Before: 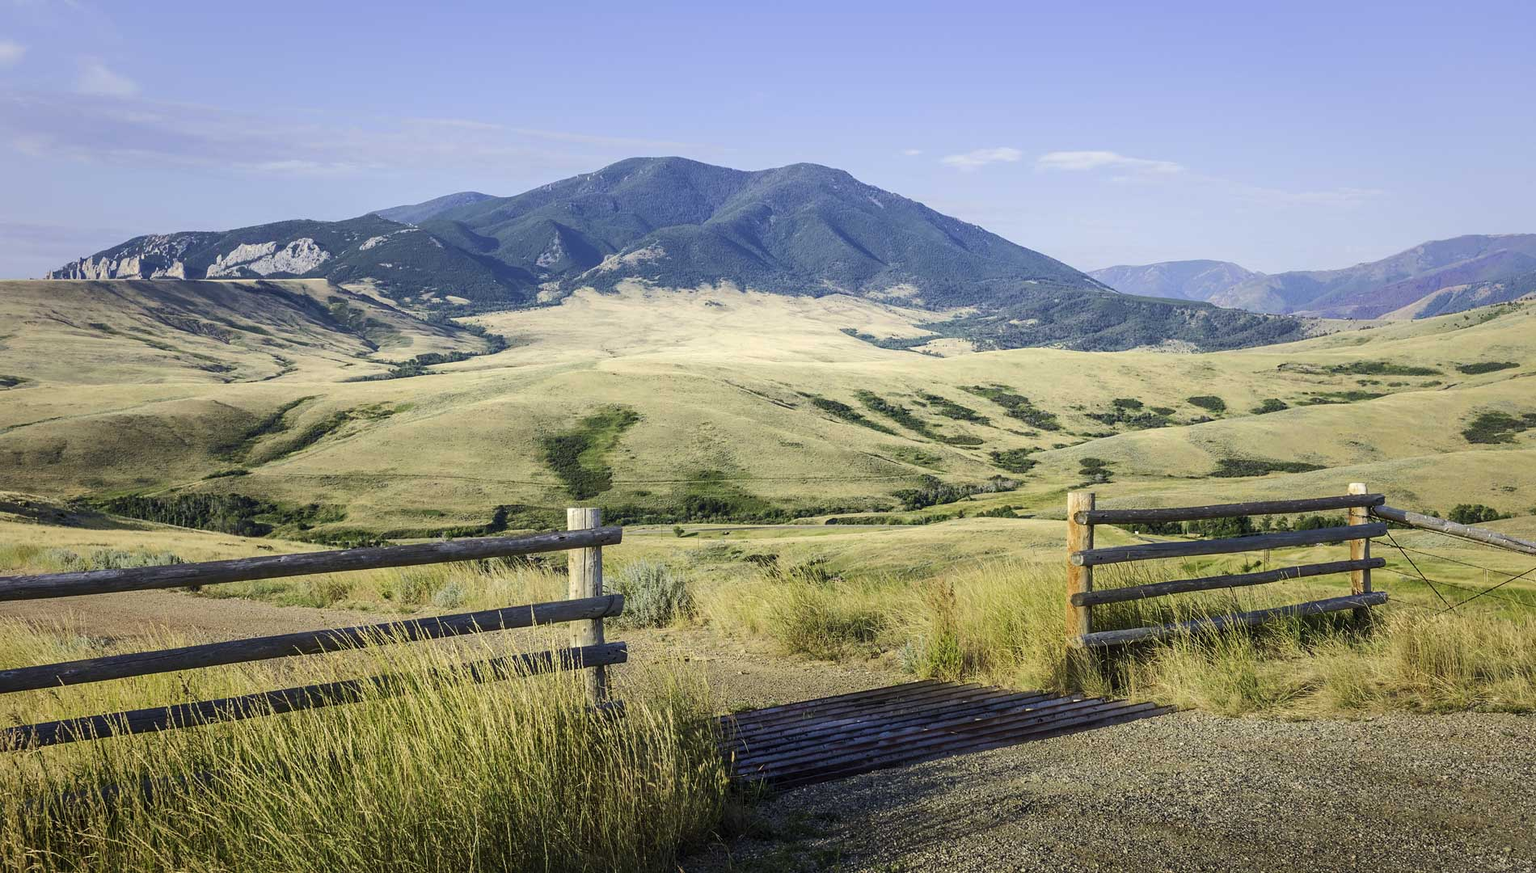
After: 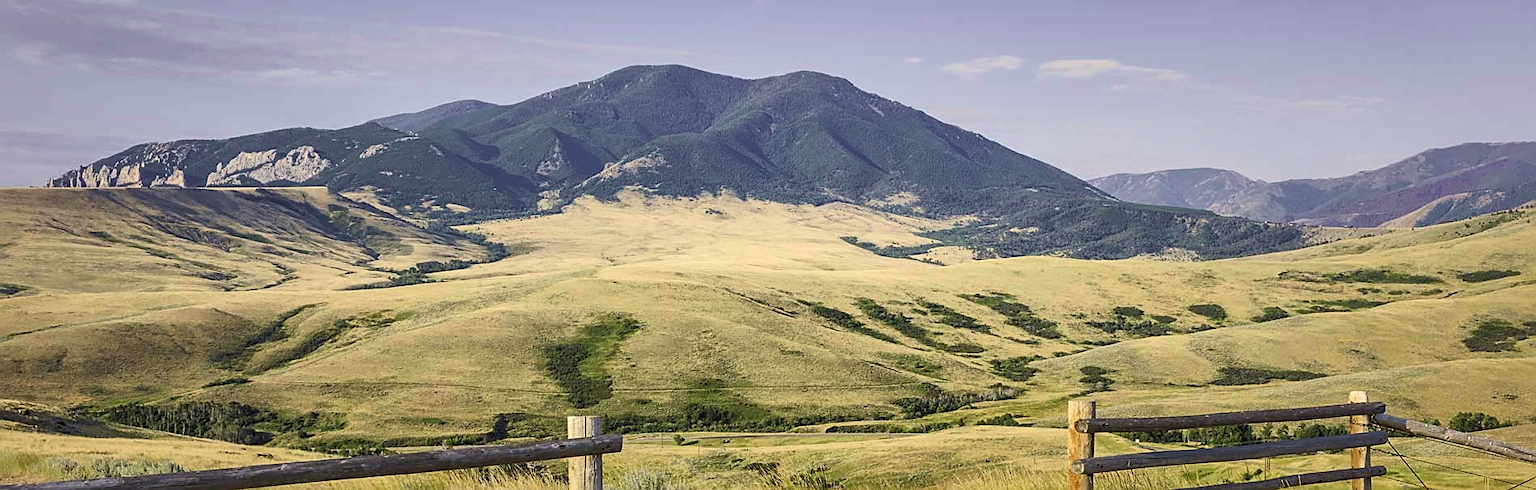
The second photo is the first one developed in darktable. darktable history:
crop and rotate: top 10.605%, bottom 33.274%
tone curve: curves: ch0 [(0.013, 0) (0.061, 0.068) (0.239, 0.256) (0.502, 0.505) (0.683, 0.676) (0.761, 0.773) (0.858, 0.858) (0.987, 0.945)]; ch1 [(0, 0) (0.172, 0.123) (0.304, 0.267) (0.414, 0.395) (0.472, 0.473) (0.502, 0.508) (0.521, 0.528) (0.583, 0.595) (0.654, 0.673) (0.728, 0.761) (1, 1)]; ch2 [(0, 0) (0.411, 0.424) (0.485, 0.476) (0.502, 0.502) (0.553, 0.557) (0.57, 0.576) (1, 1)], color space Lab, independent channels, preserve colors none
sharpen: on, module defaults
white balance: red 1.045, blue 0.932
shadows and highlights: radius 118.69, shadows 42.21, highlights -61.56, soften with gaussian
